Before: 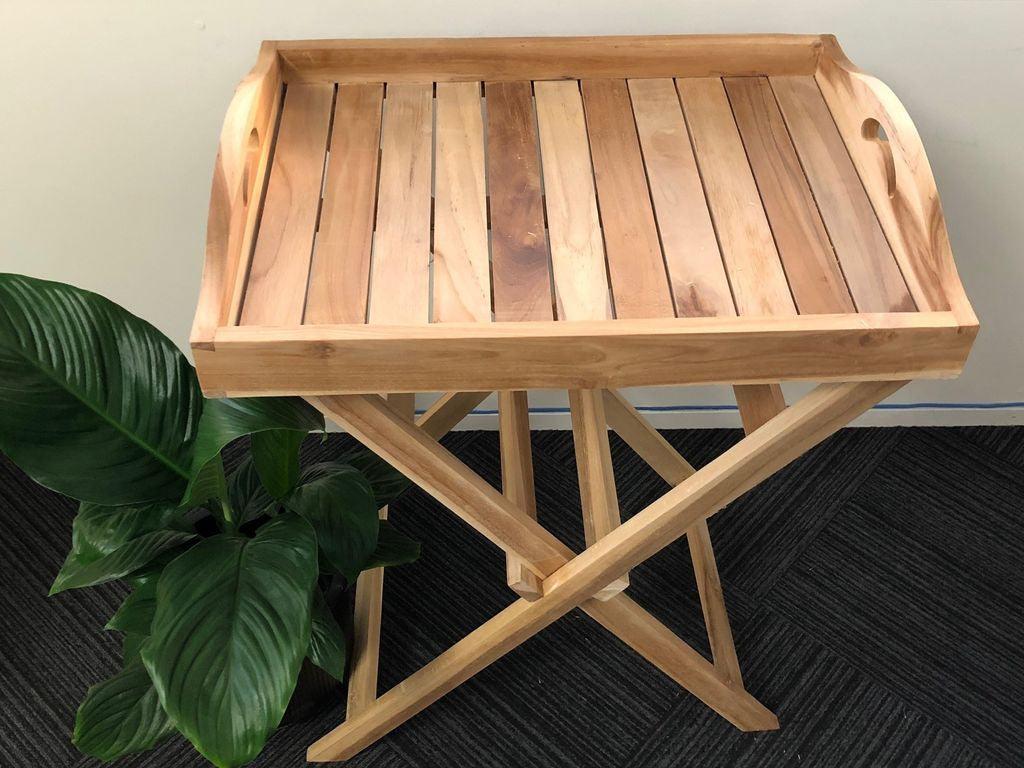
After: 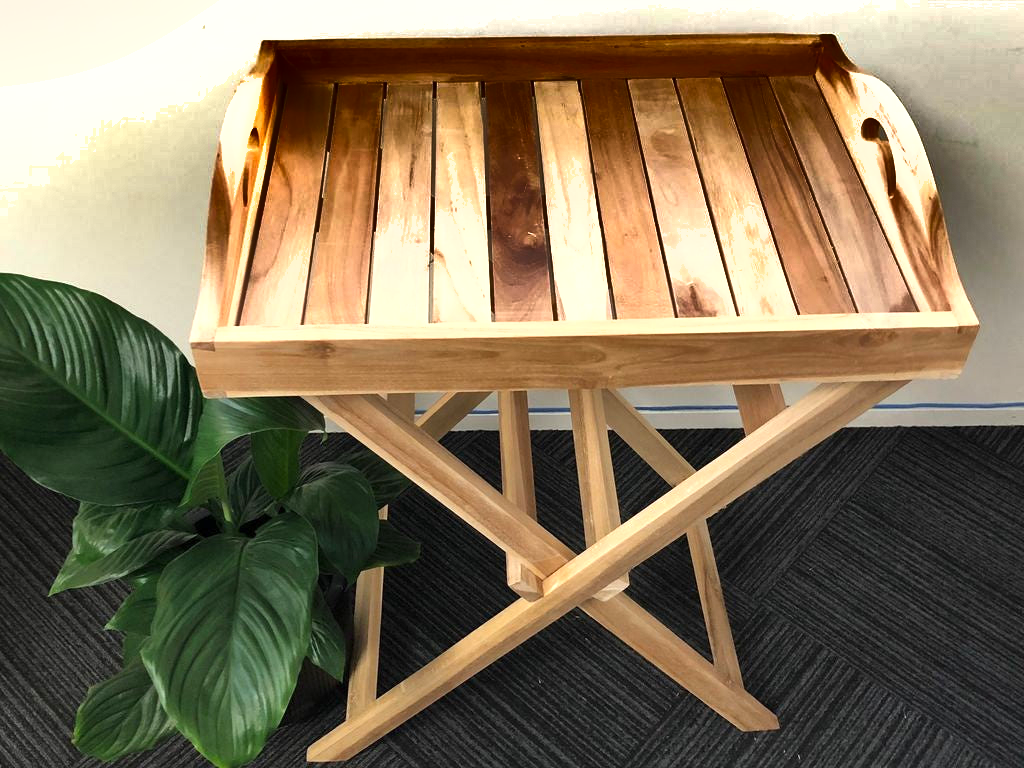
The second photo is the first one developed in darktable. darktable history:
shadows and highlights: shadows 24.37, highlights -77.7, soften with gaussian
exposure: exposure 0.607 EV, compensate highlight preservation false
